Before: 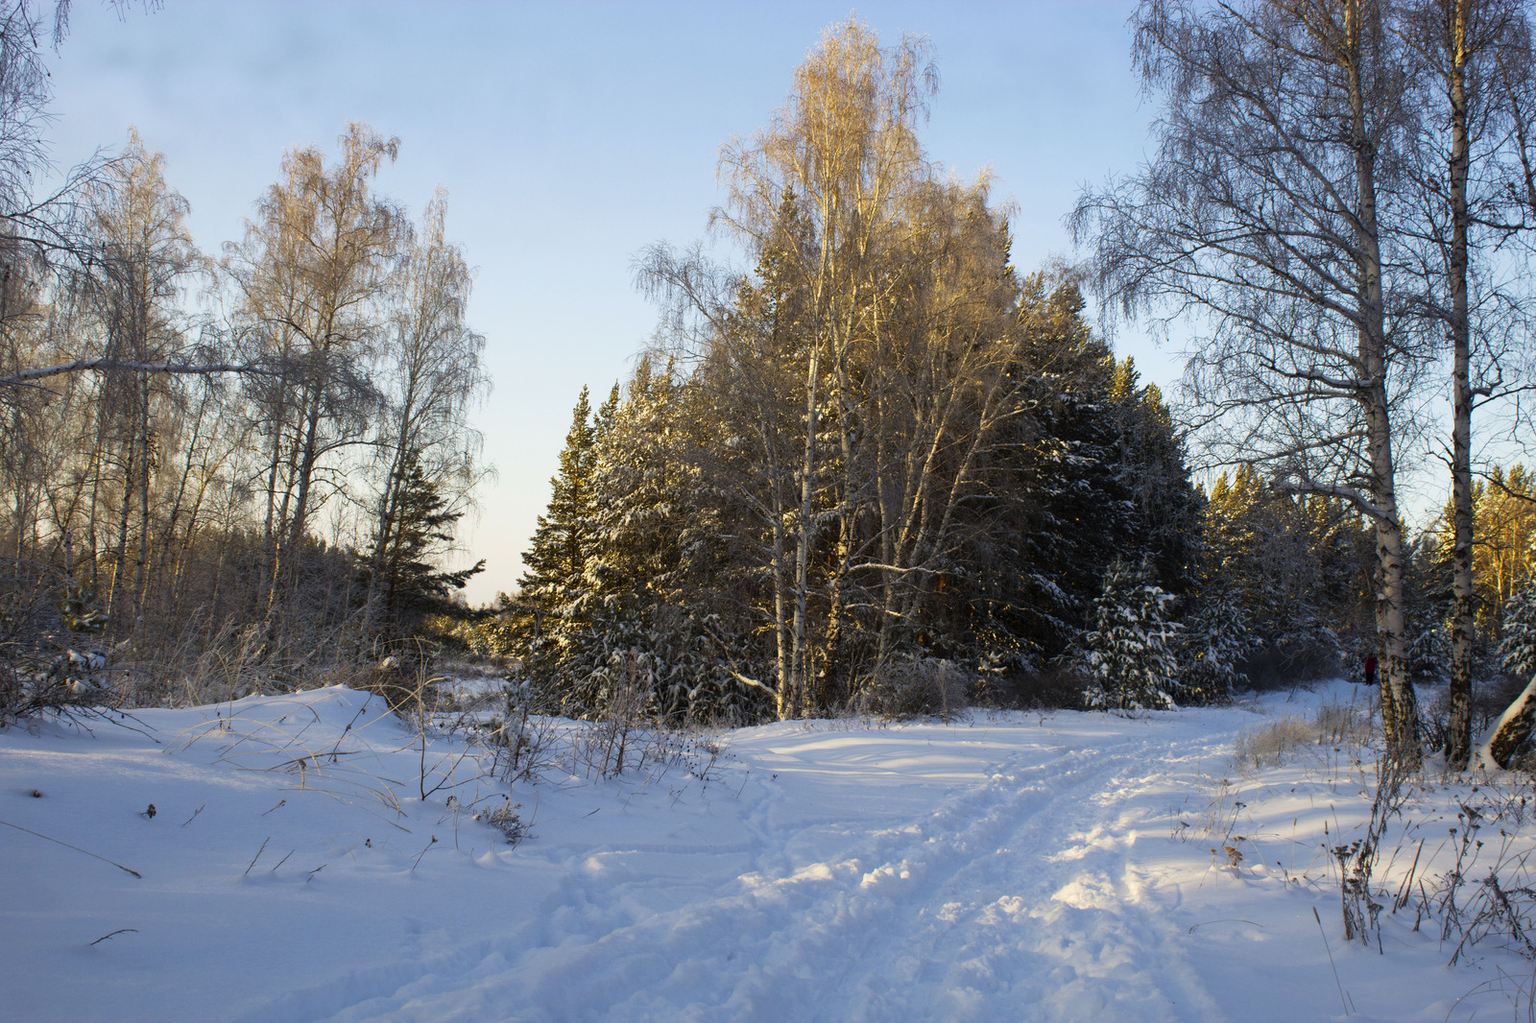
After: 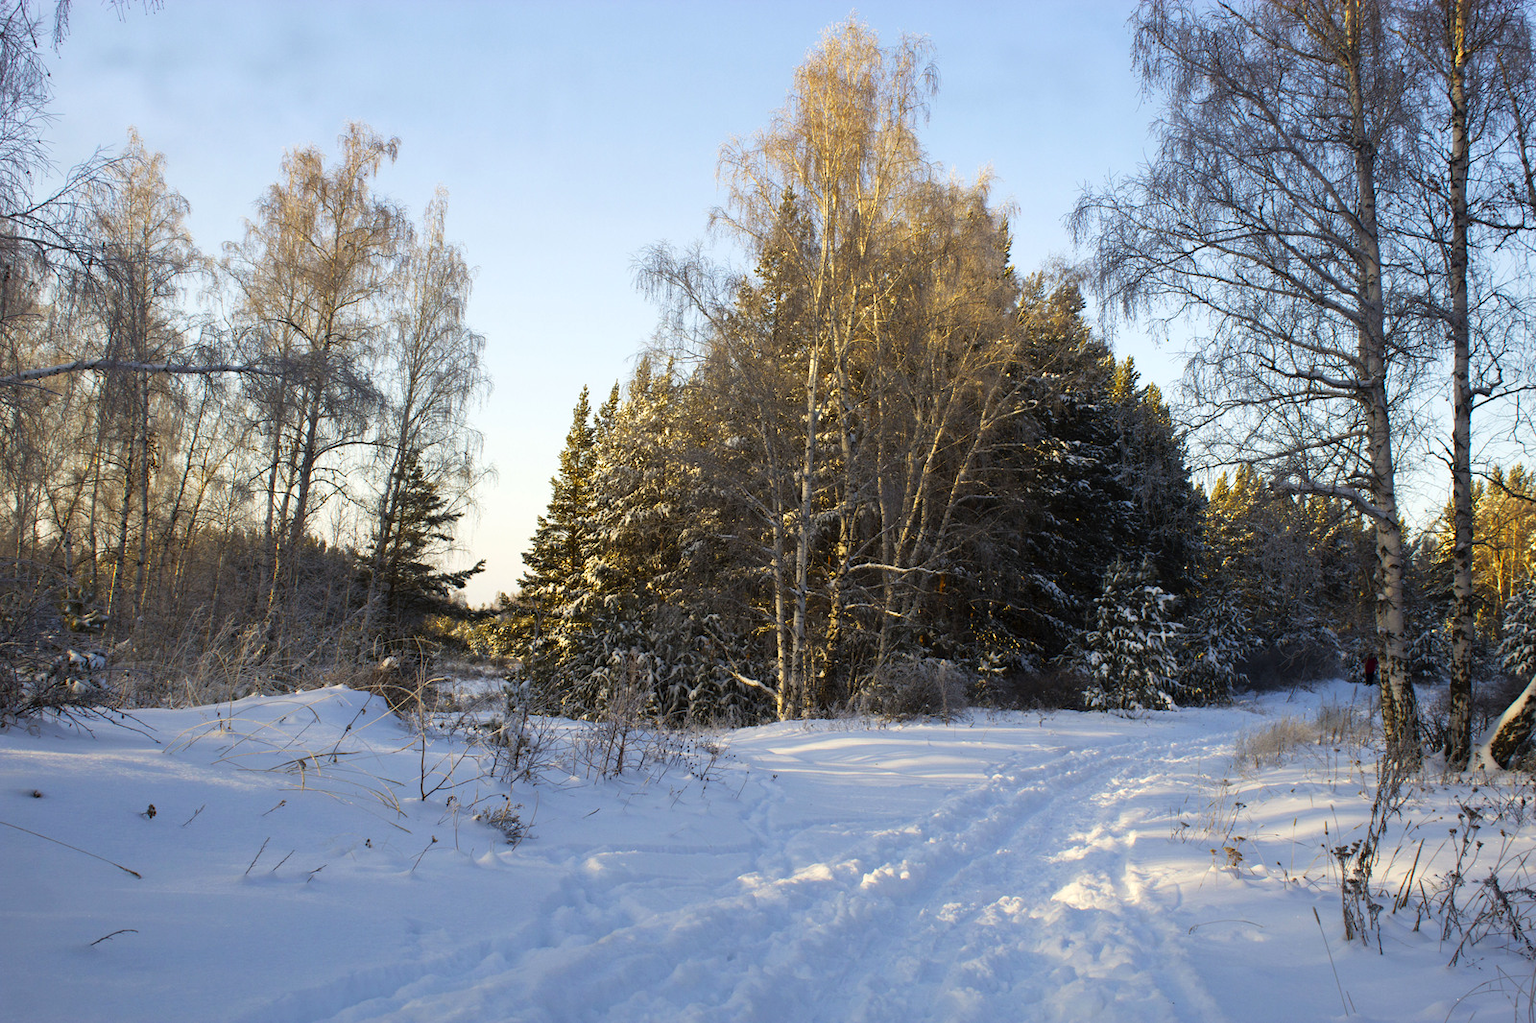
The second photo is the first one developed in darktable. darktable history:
levels: levels [0, 0.474, 0.947]
exposure: compensate highlight preservation false
